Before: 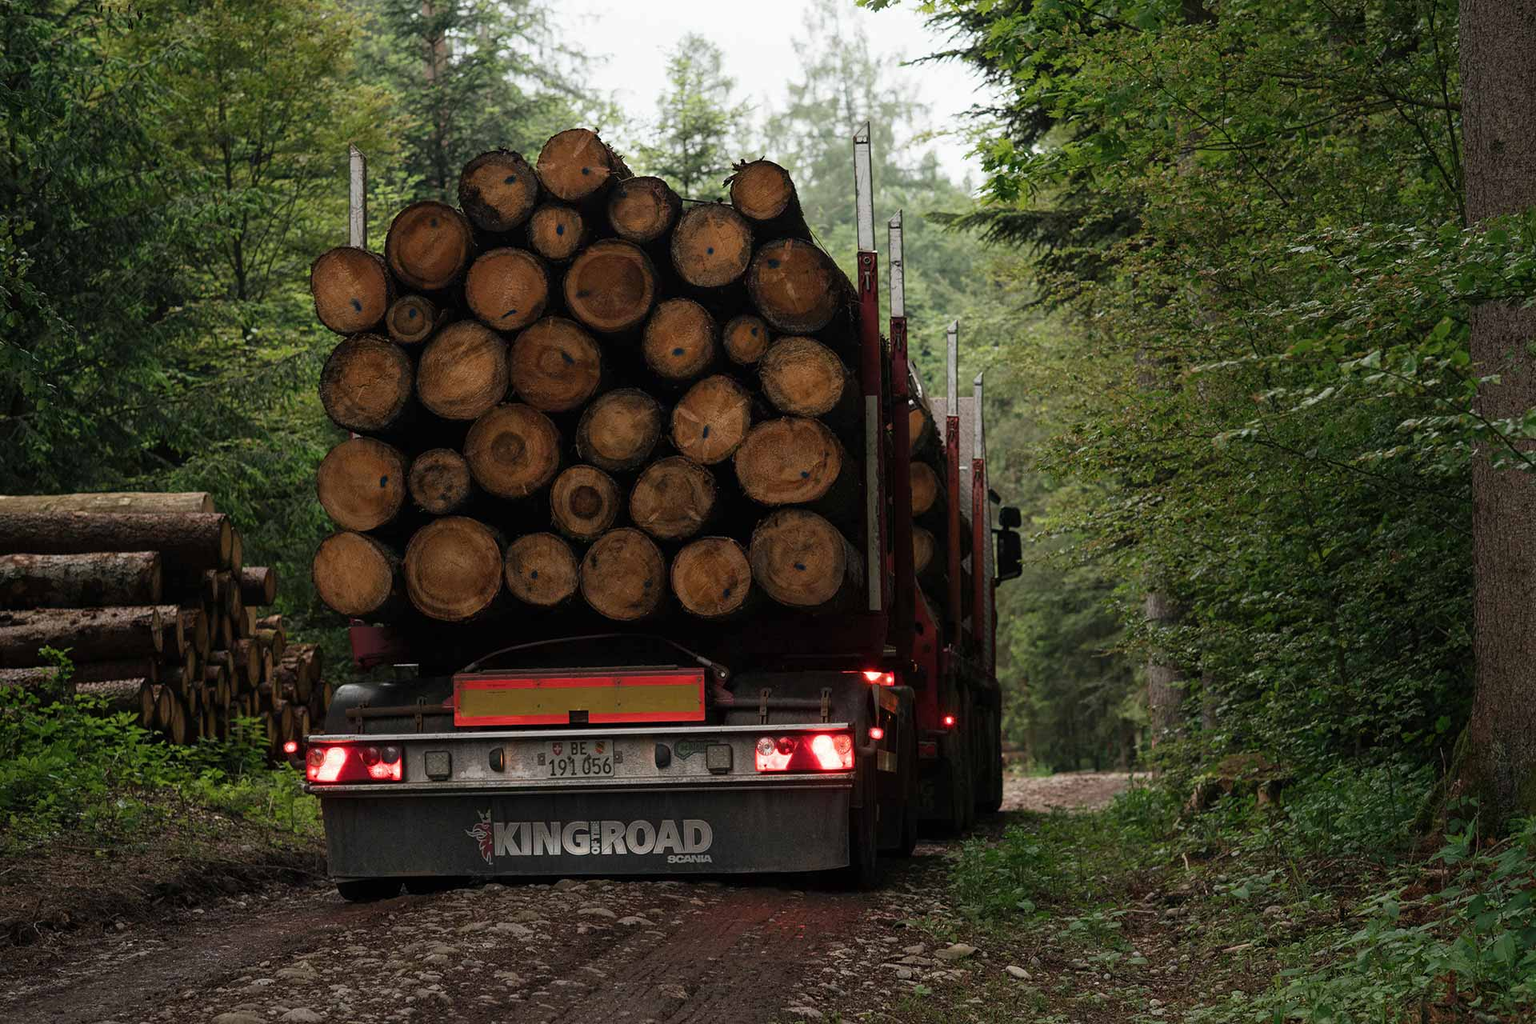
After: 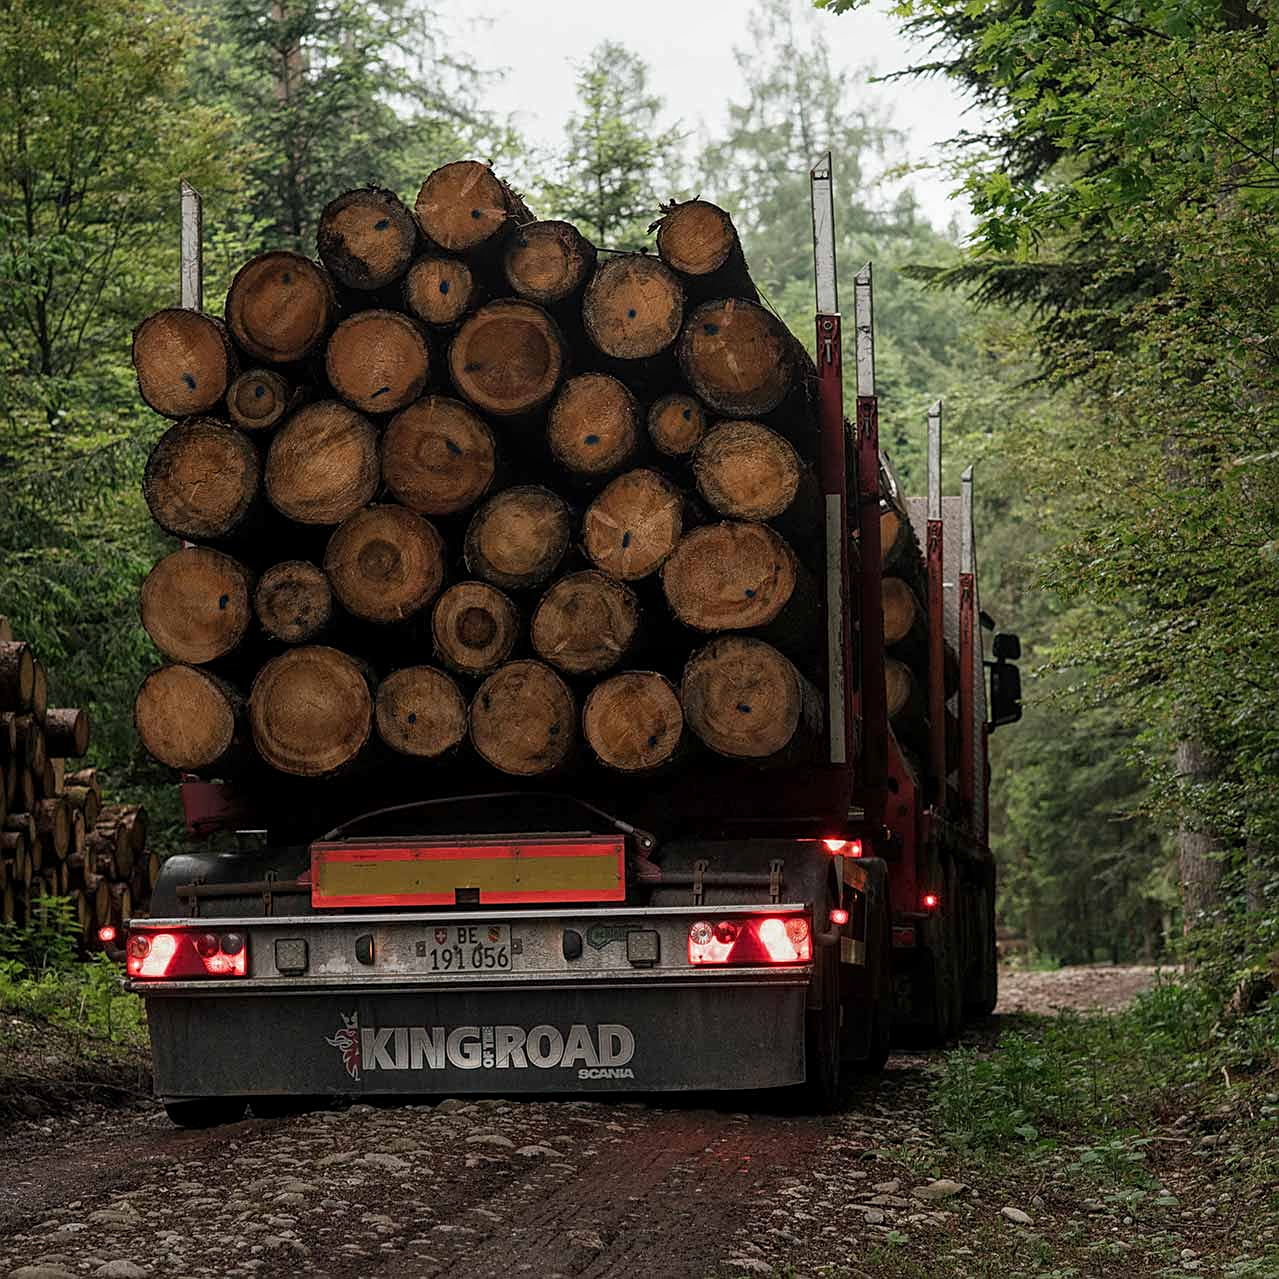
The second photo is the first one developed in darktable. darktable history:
crop and rotate: left 13.359%, right 19.997%
sharpen: on, module defaults
local contrast: detail 118%
